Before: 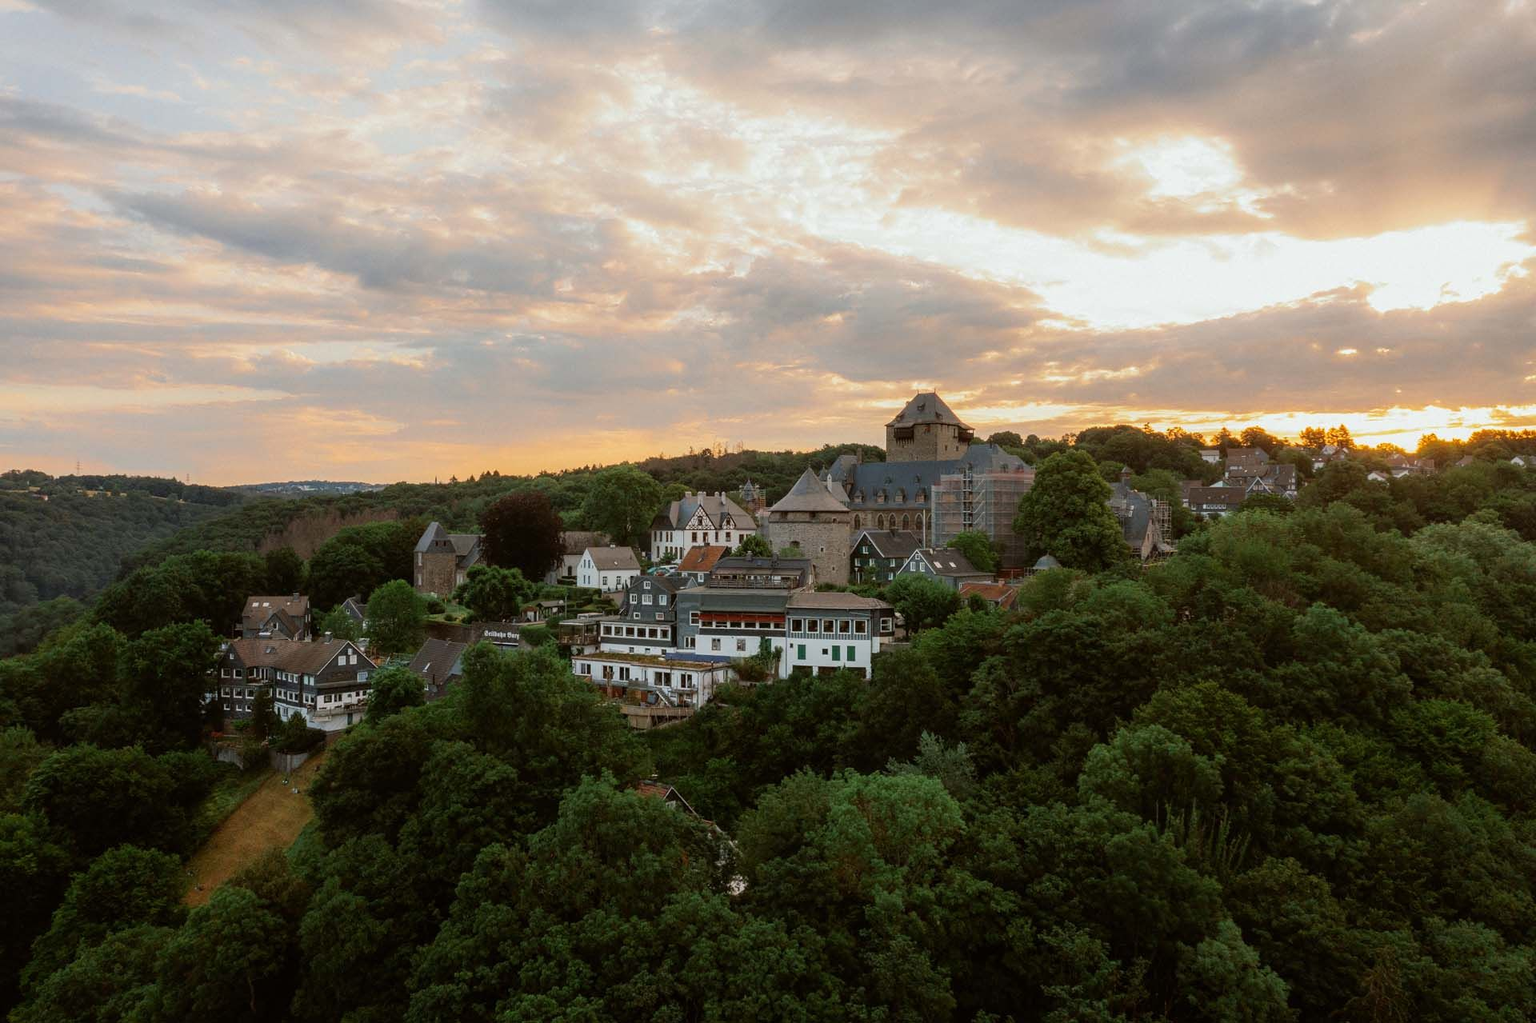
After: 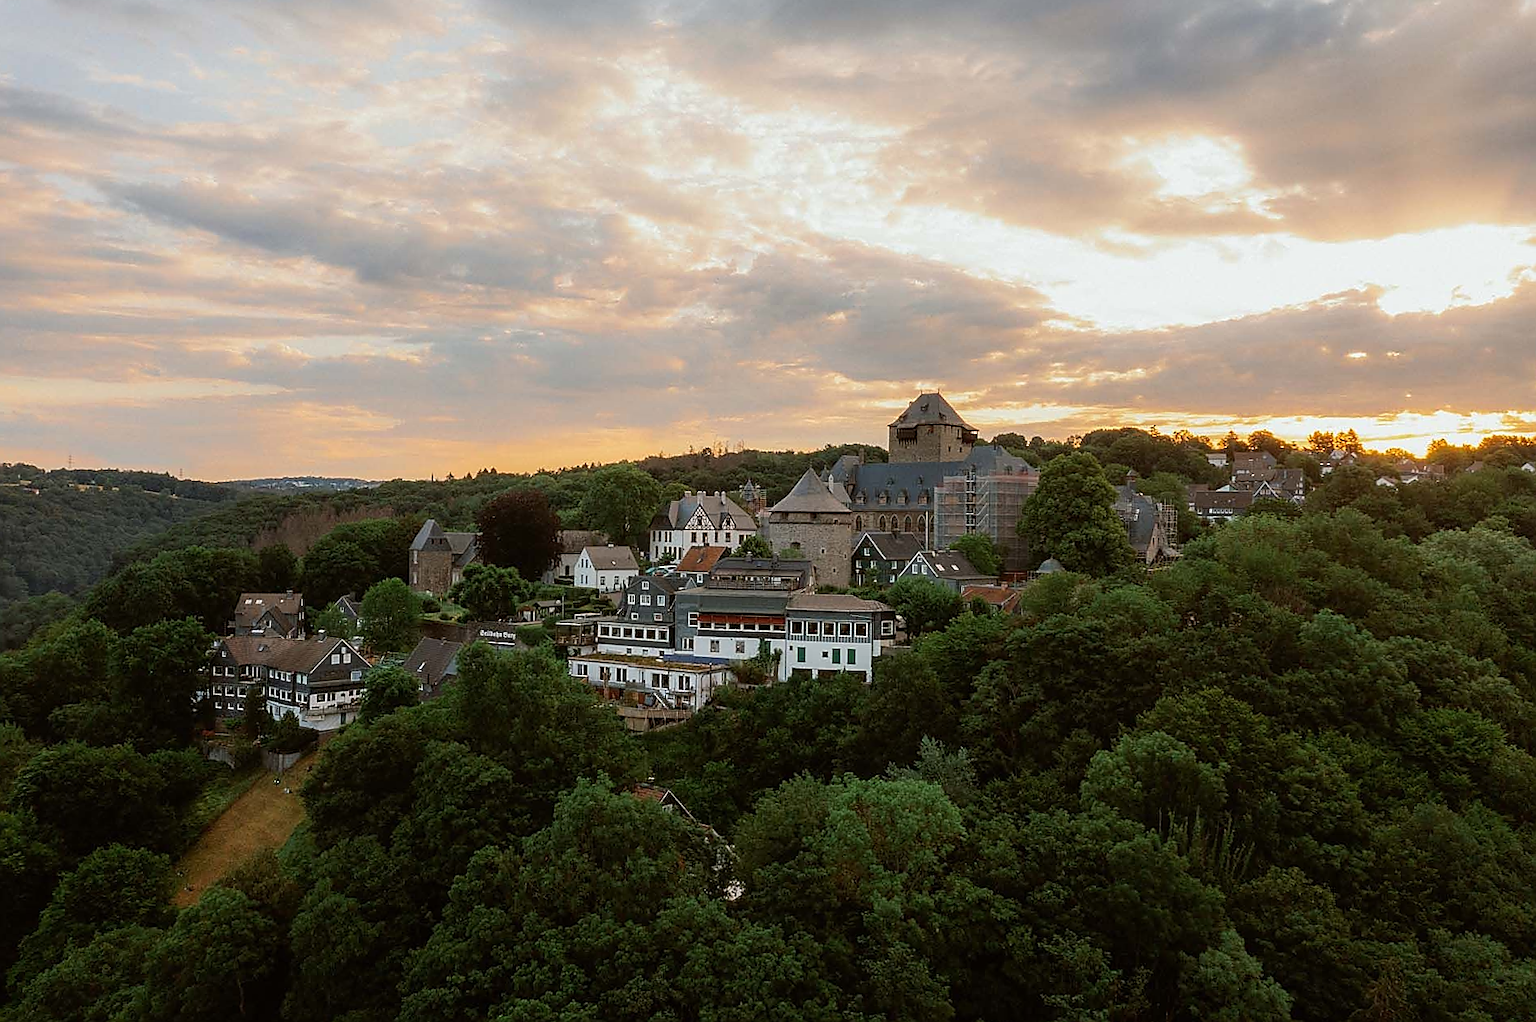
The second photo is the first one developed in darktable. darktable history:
sharpen: radius 1.4, amount 1.25, threshold 0.7
white balance: emerald 1
crop and rotate: angle -0.5°
